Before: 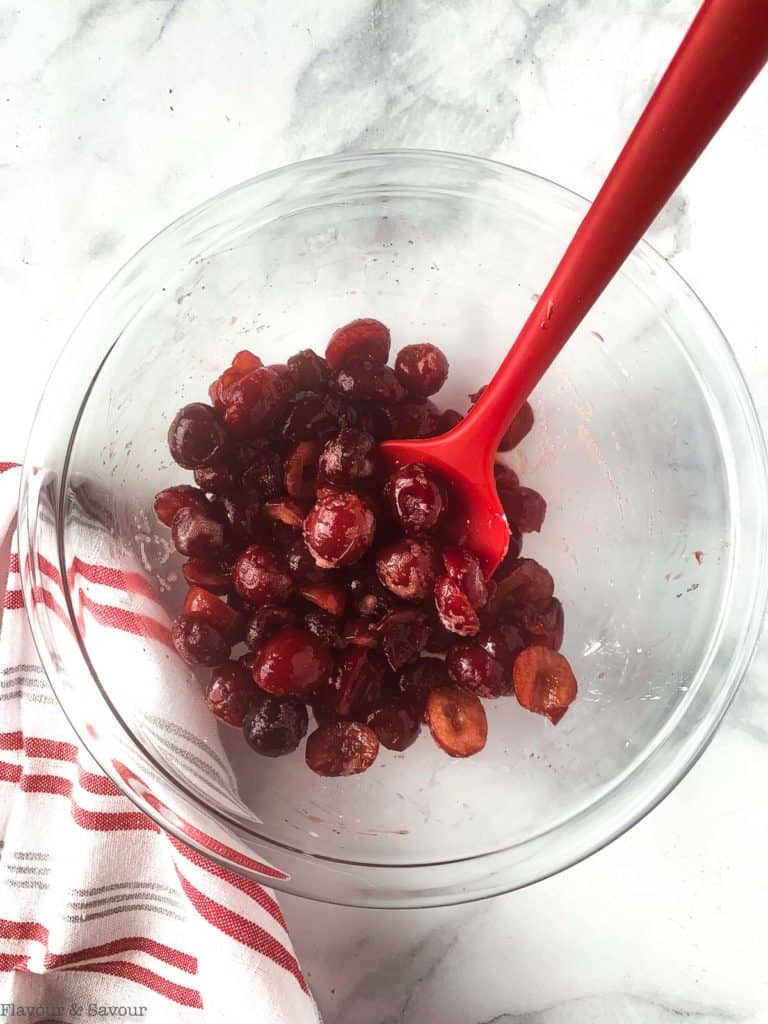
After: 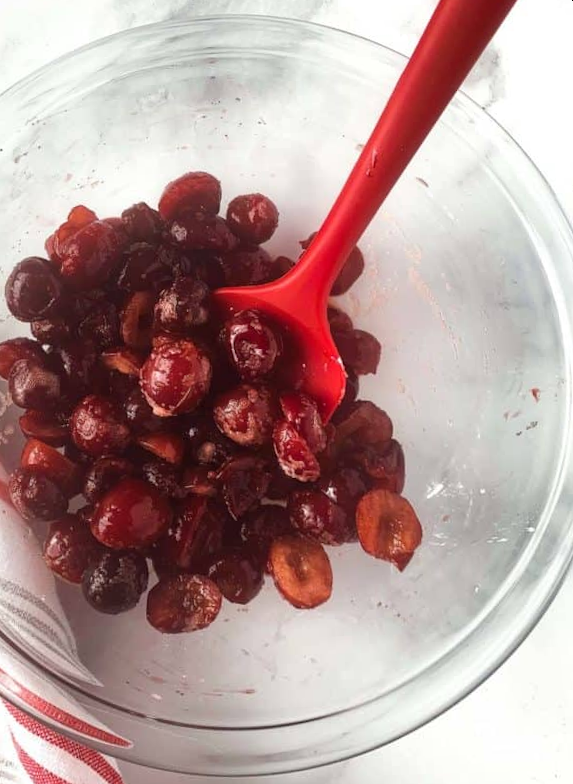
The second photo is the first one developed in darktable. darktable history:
rotate and perspective: rotation -1.68°, lens shift (vertical) -0.146, crop left 0.049, crop right 0.912, crop top 0.032, crop bottom 0.96
crop: left 19.159%, top 9.58%, bottom 9.58%
